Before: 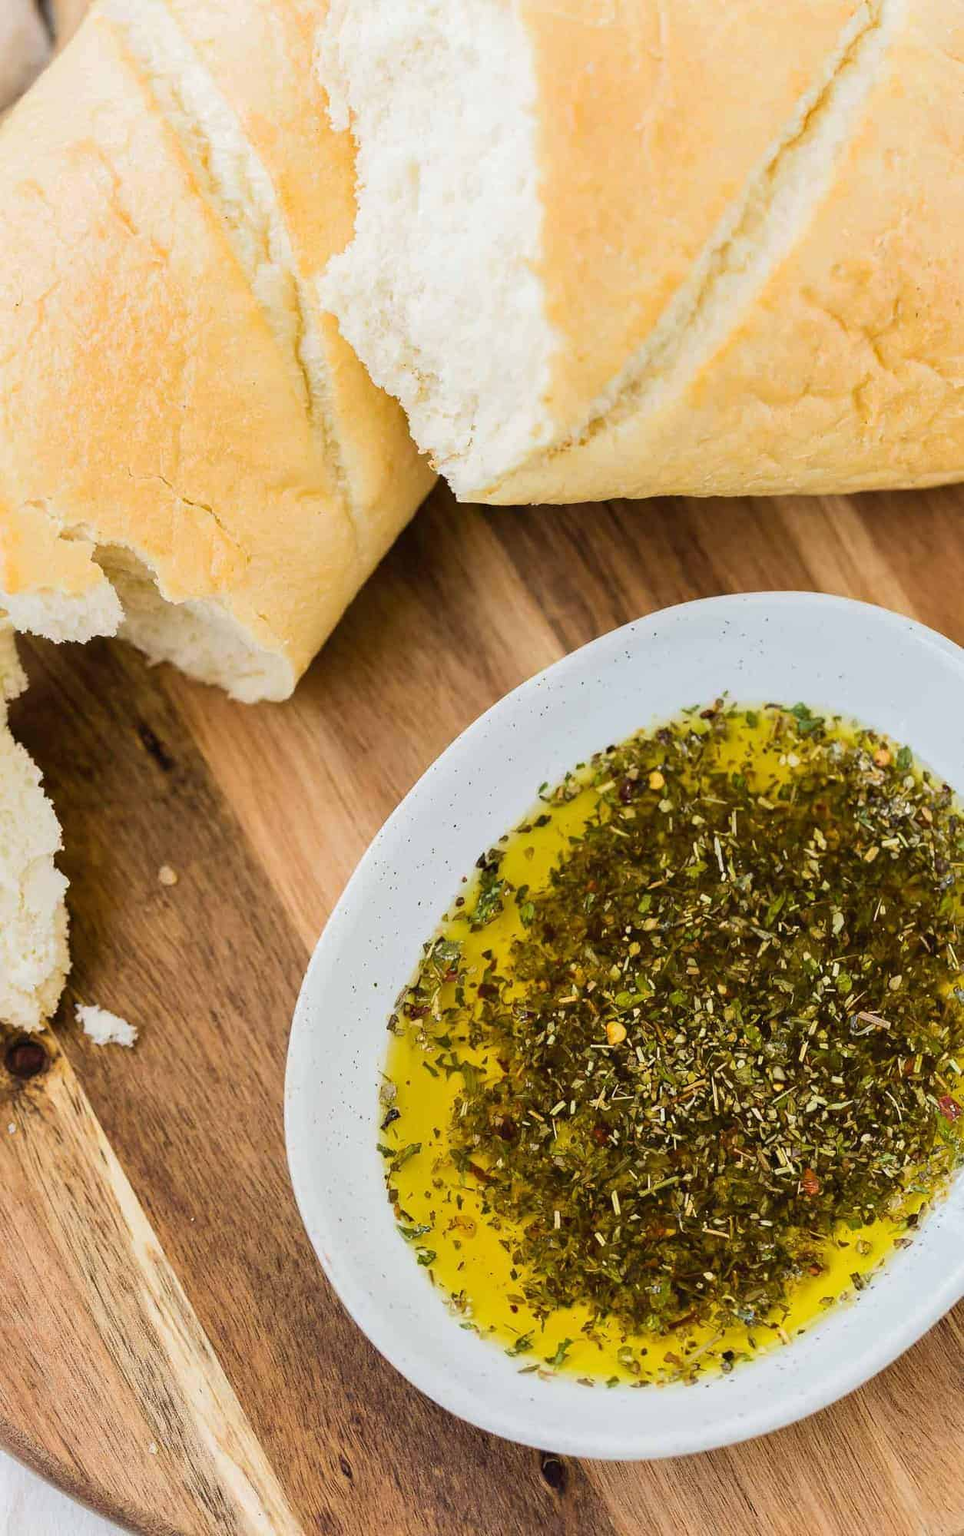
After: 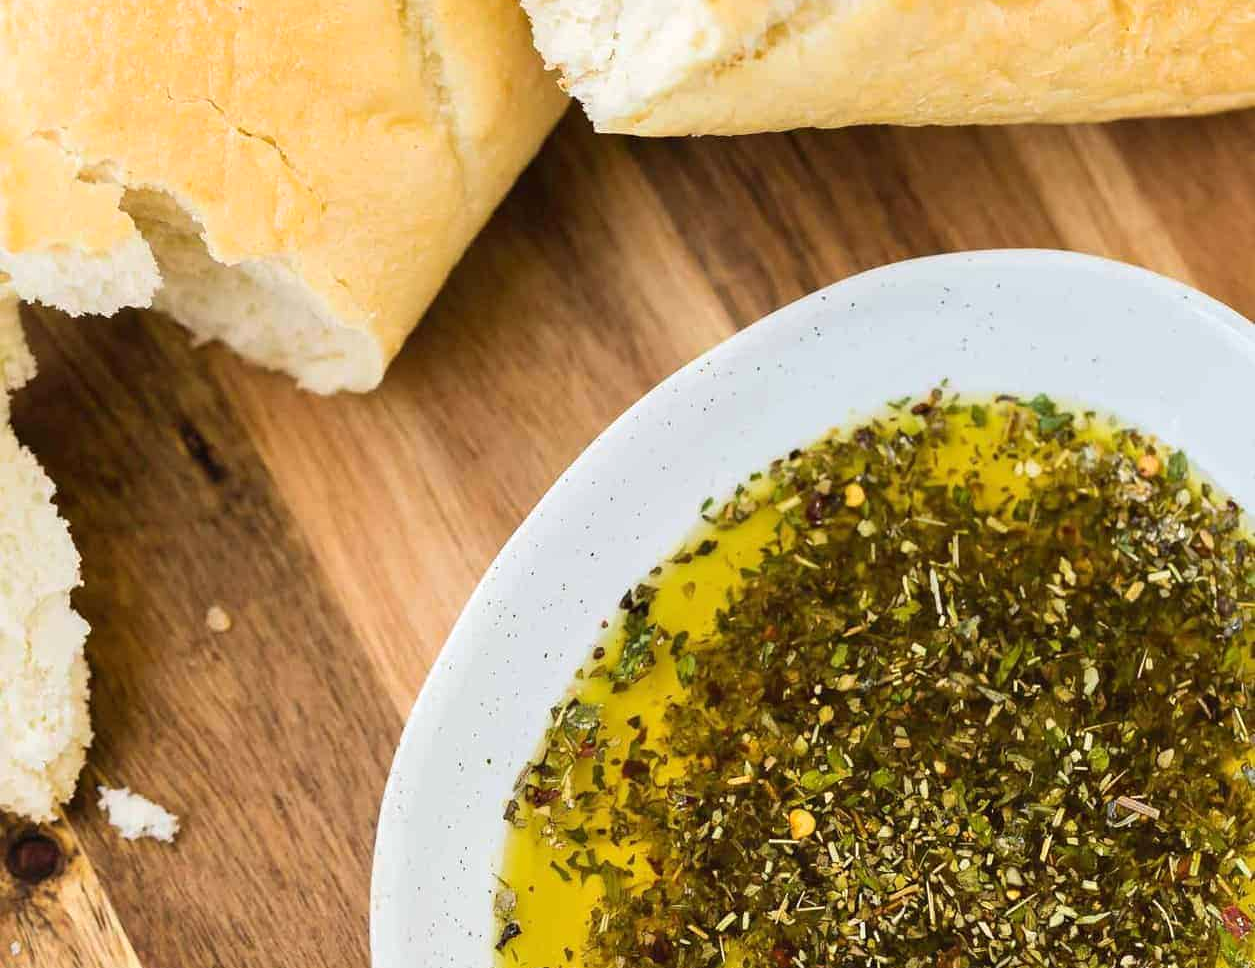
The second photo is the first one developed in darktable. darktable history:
crop and rotate: top 26.056%, bottom 25.543%
exposure: exposure 0.236 EV, compensate highlight preservation false
